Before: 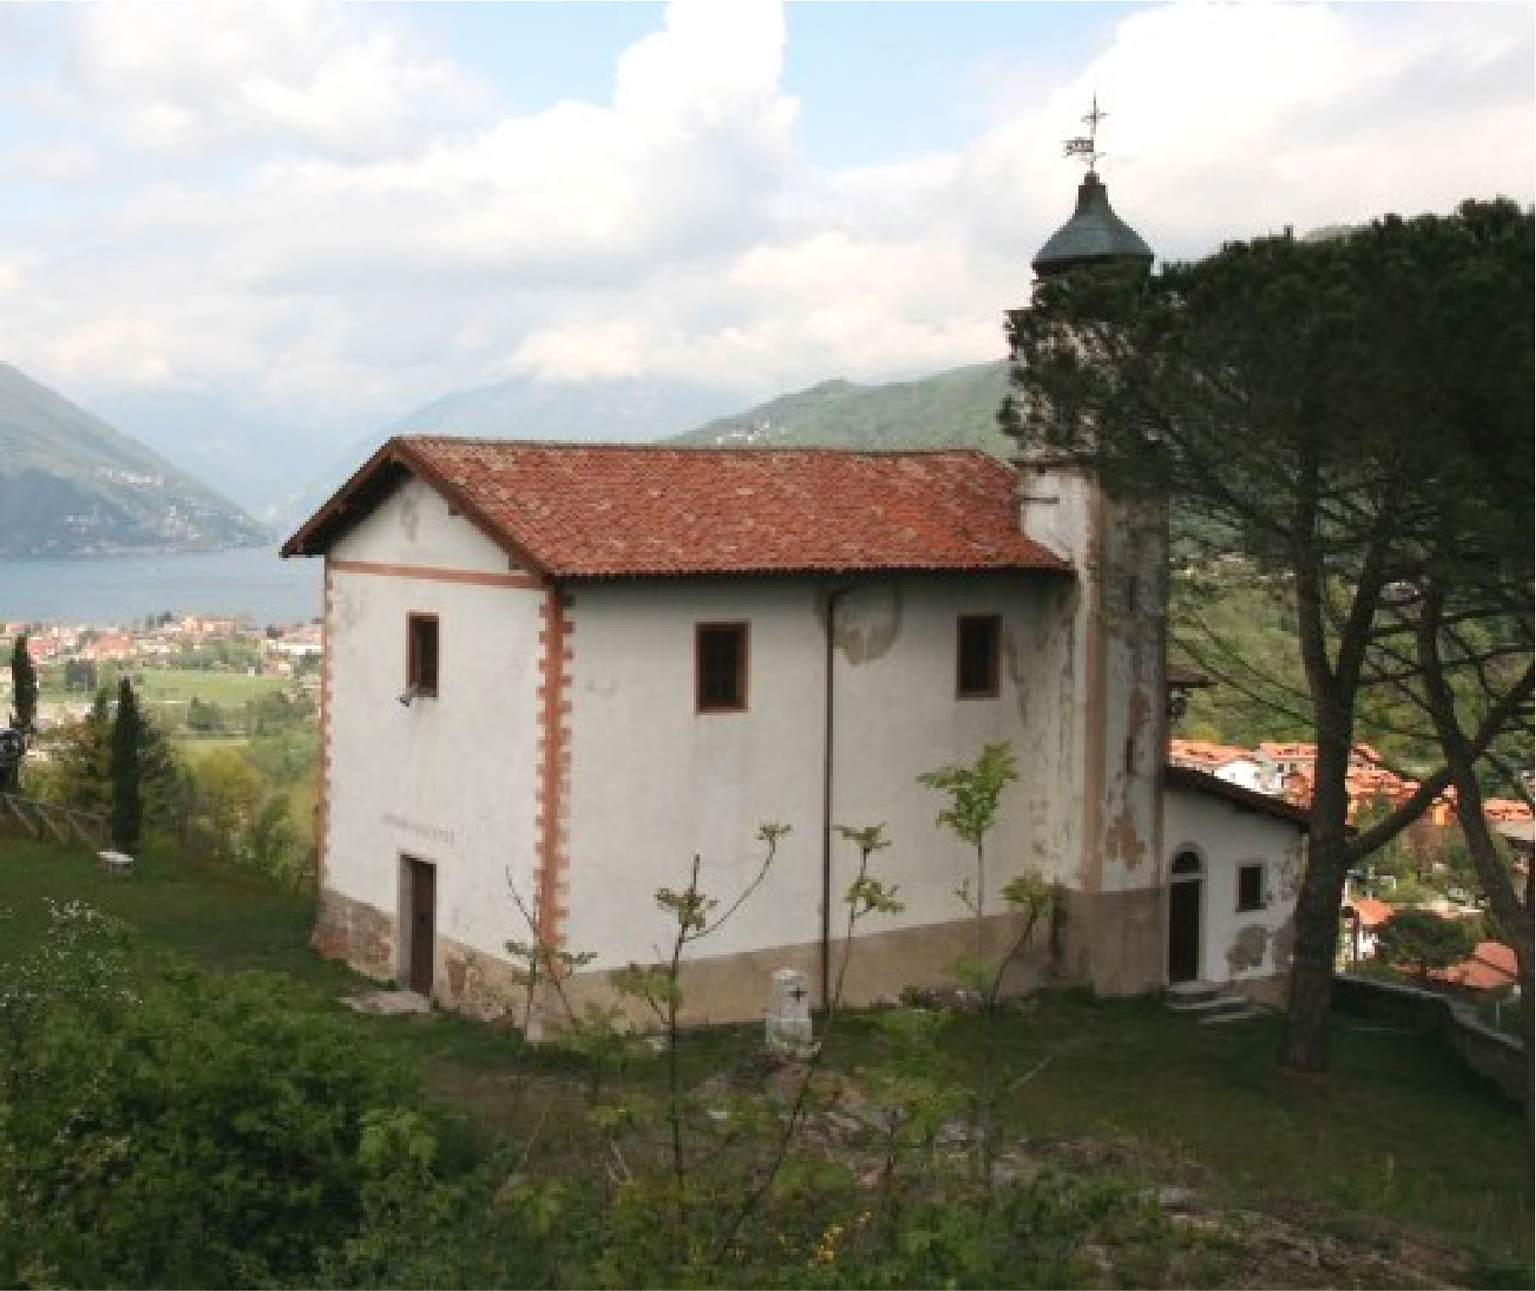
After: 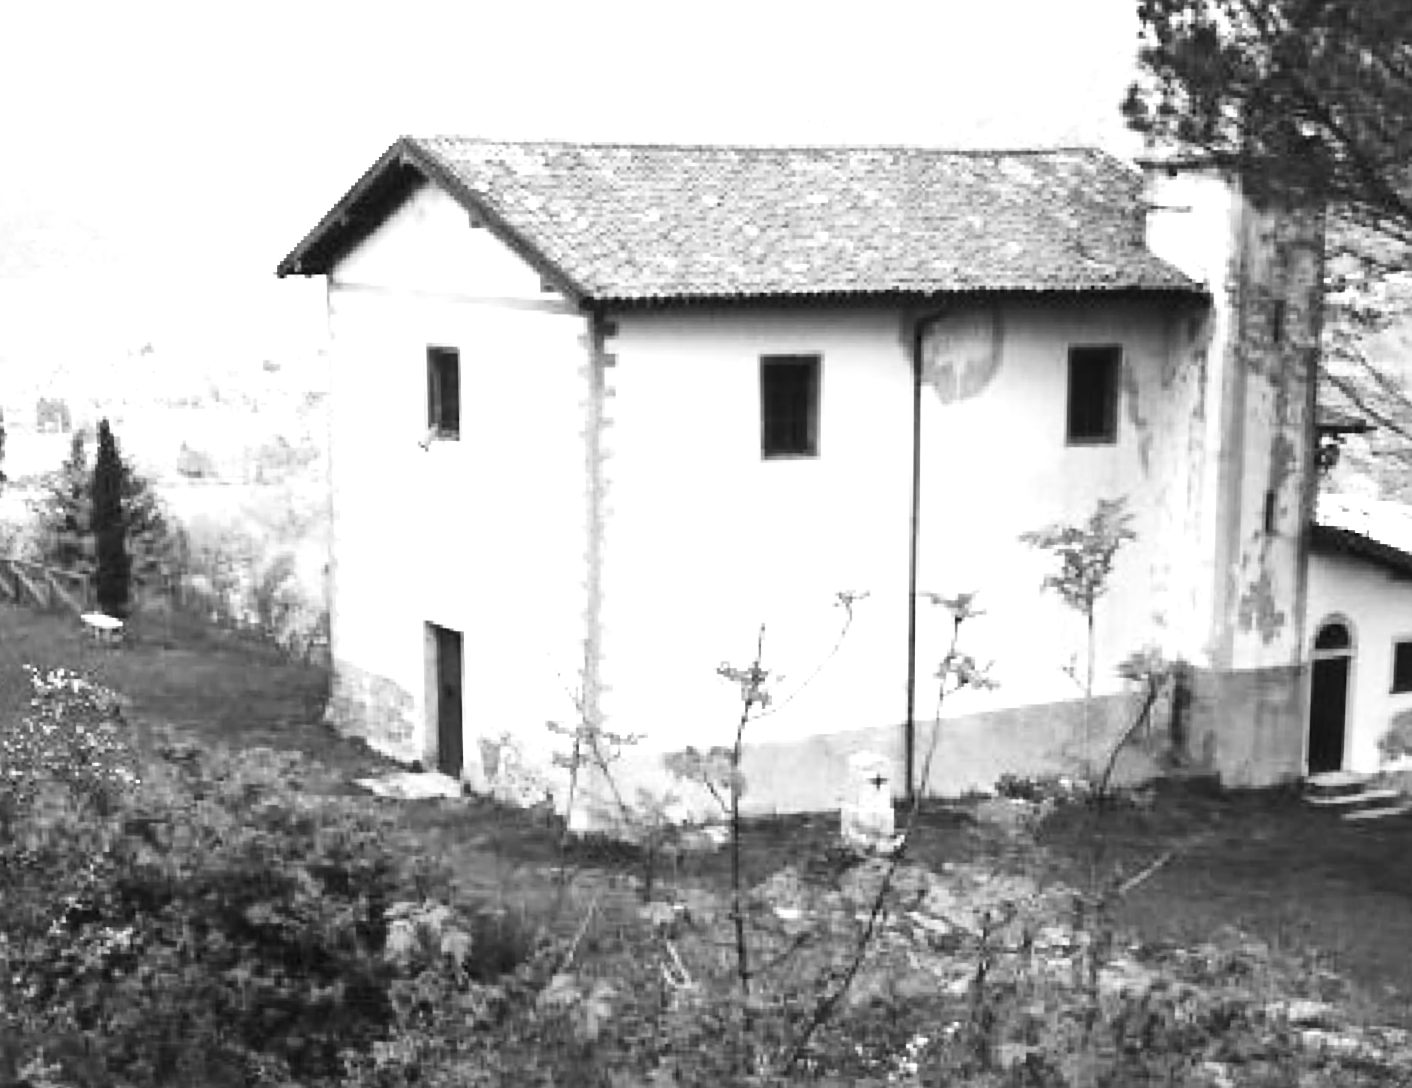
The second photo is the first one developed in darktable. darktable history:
lowpass: radius 0.76, contrast 1.56, saturation 0, unbound 0
rotate and perspective: rotation 0.074°, lens shift (vertical) 0.096, lens shift (horizontal) -0.041, crop left 0.043, crop right 0.952, crop top 0.024, crop bottom 0.979
exposure: black level correction 0, exposure 1.75 EV, compensate exposure bias true, compensate highlight preservation false
local contrast: mode bilateral grid, contrast 25, coarseness 50, detail 123%, midtone range 0.2
crop: top 26.531%, right 17.959%
sharpen: on, module defaults
